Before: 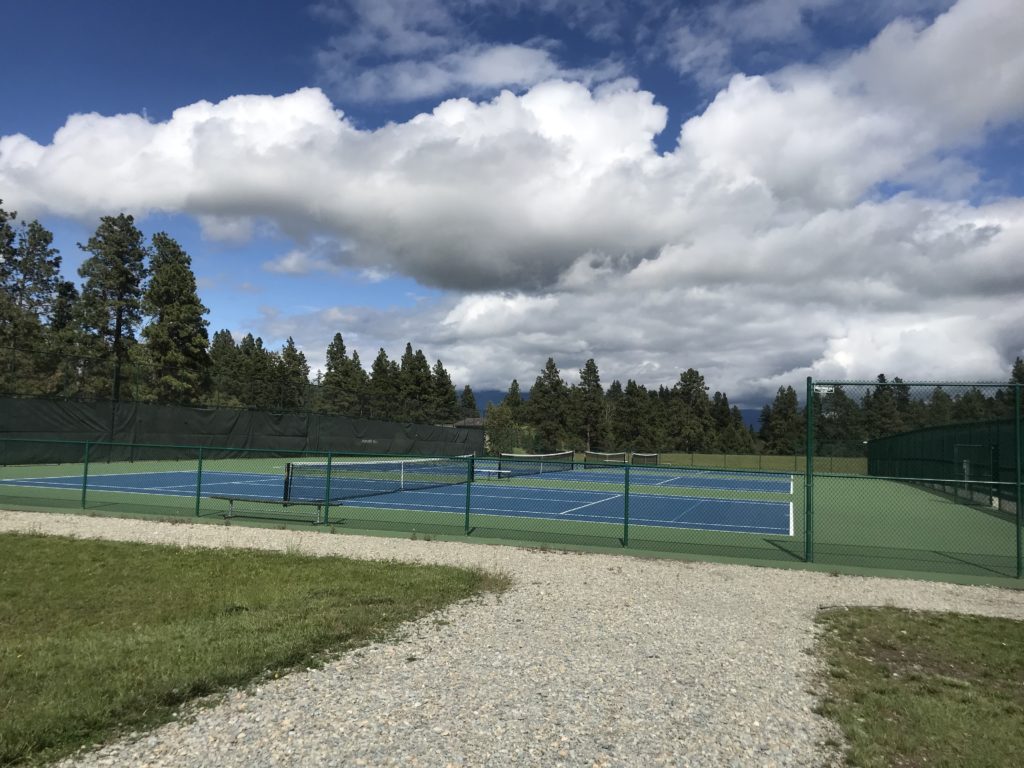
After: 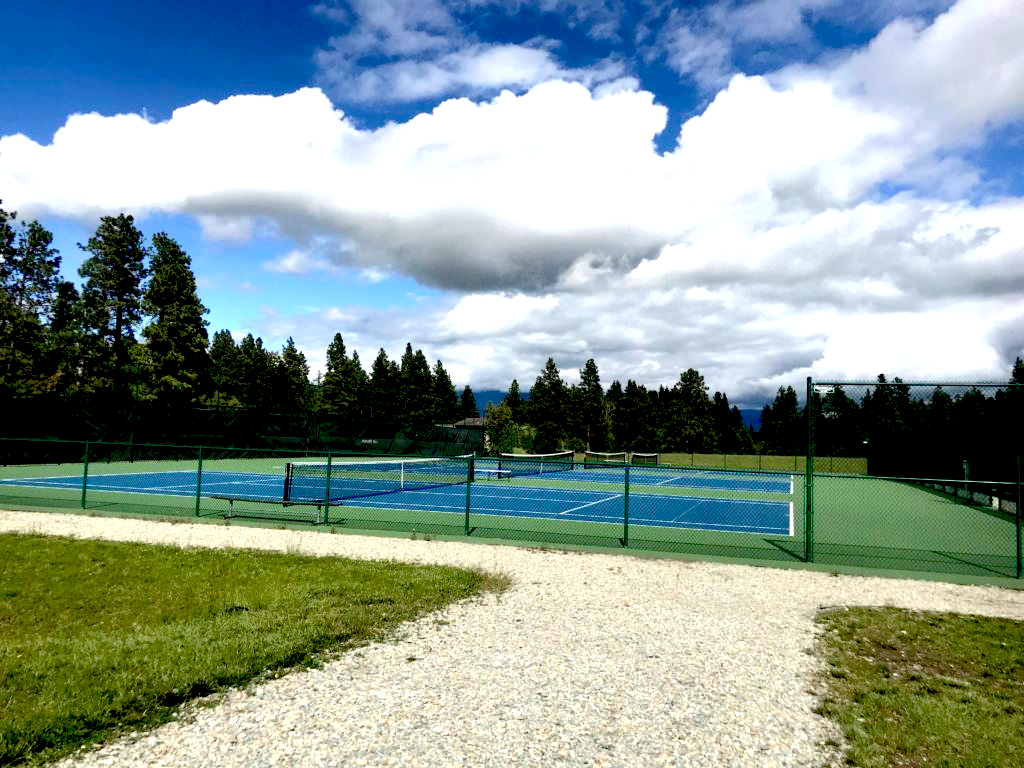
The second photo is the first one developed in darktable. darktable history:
exposure: black level correction 0.035, exposure 0.9 EV, compensate highlight preservation false
shadows and highlights: shadows 62.66, white point adjustment 0.37, highlights -34.44, compress 83.82%
